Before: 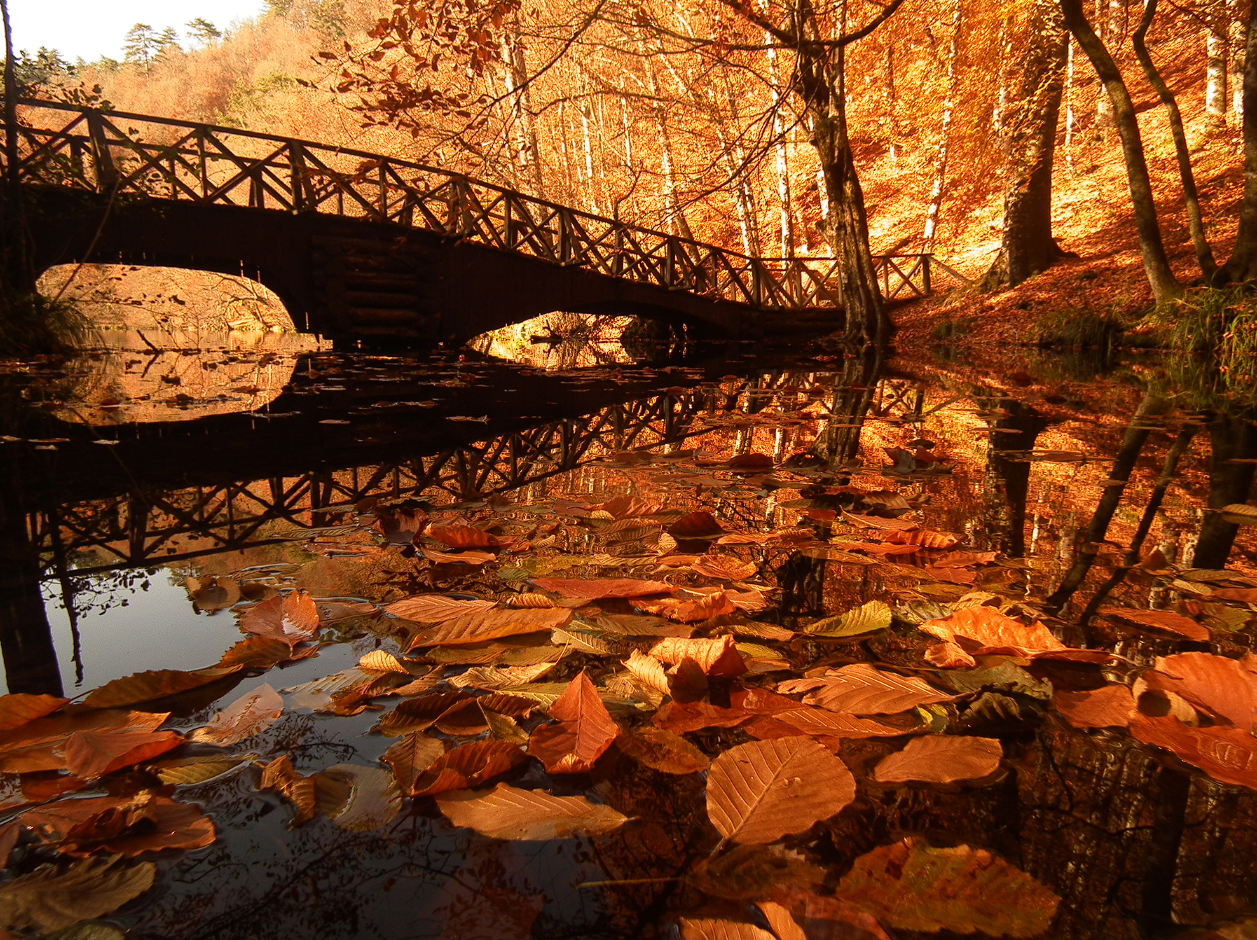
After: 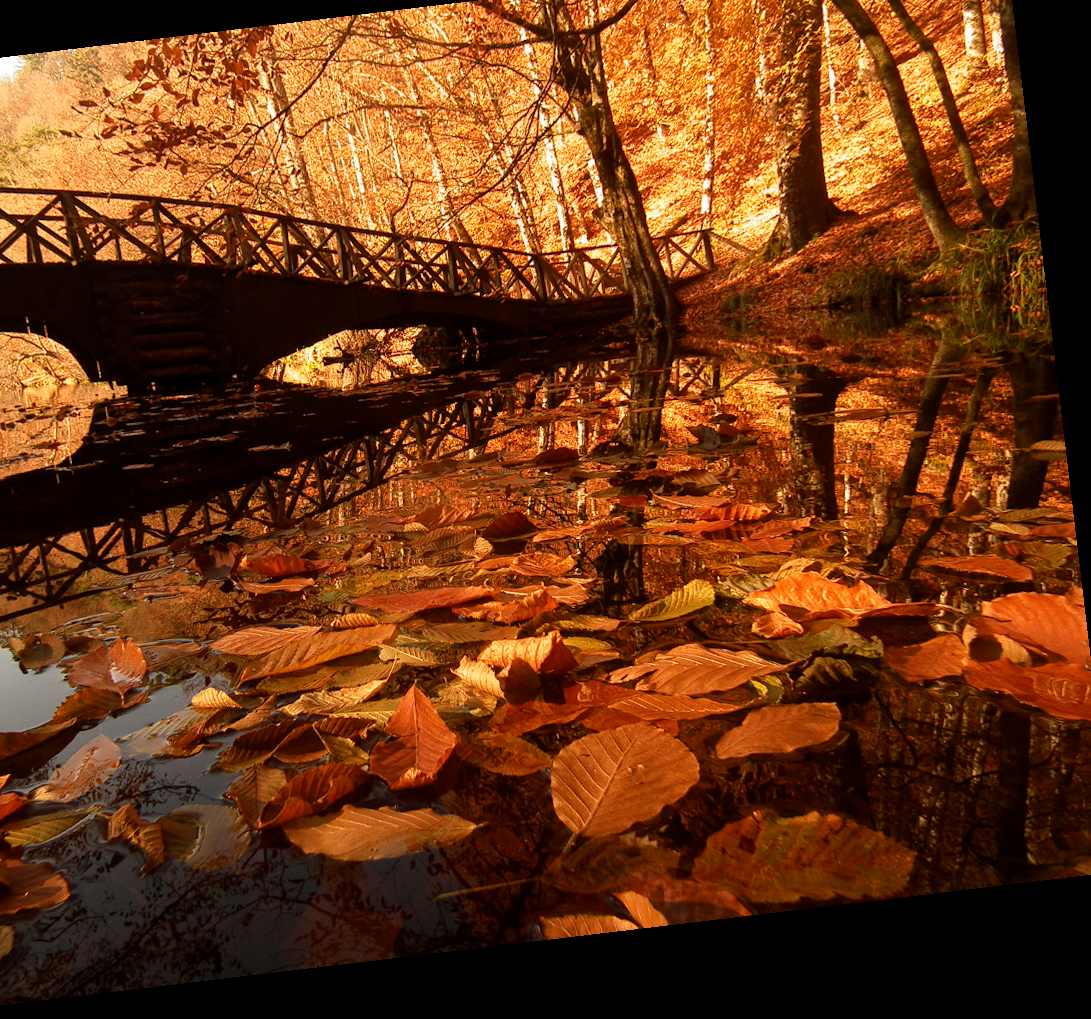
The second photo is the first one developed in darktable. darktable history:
exposure: black level correction 0.001, compensate highlight preservation false
crop and rotate: left 17.959%, top 5.771%, right 1.742%
rotate and perspective: rotation -6.83°, automatic cropping off
